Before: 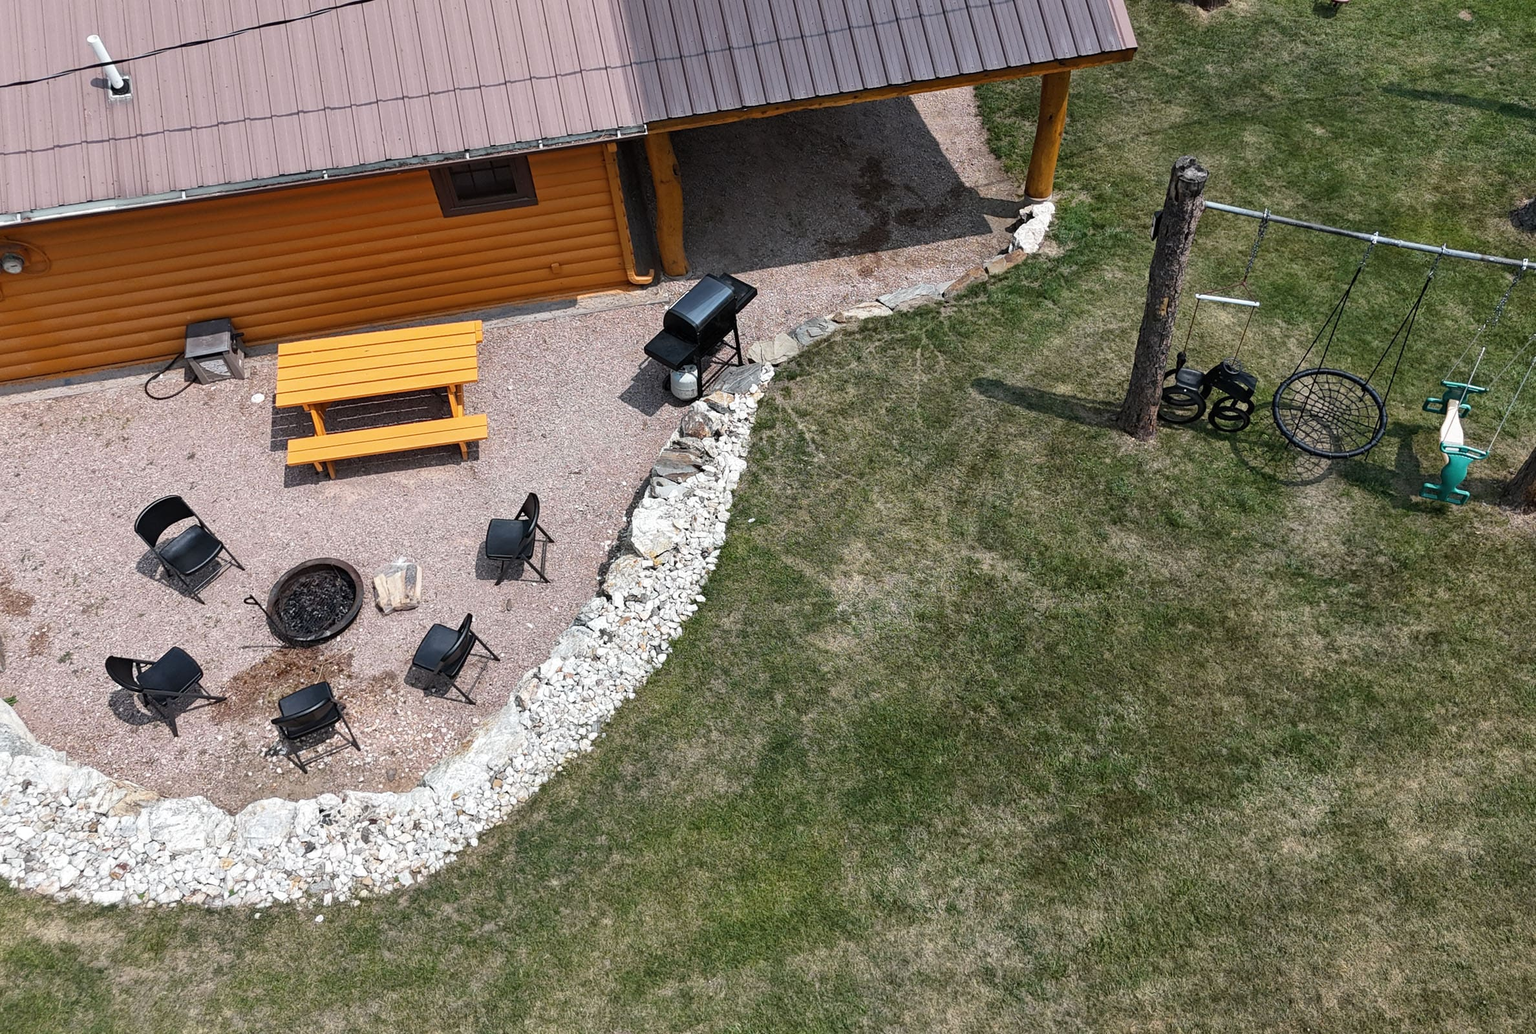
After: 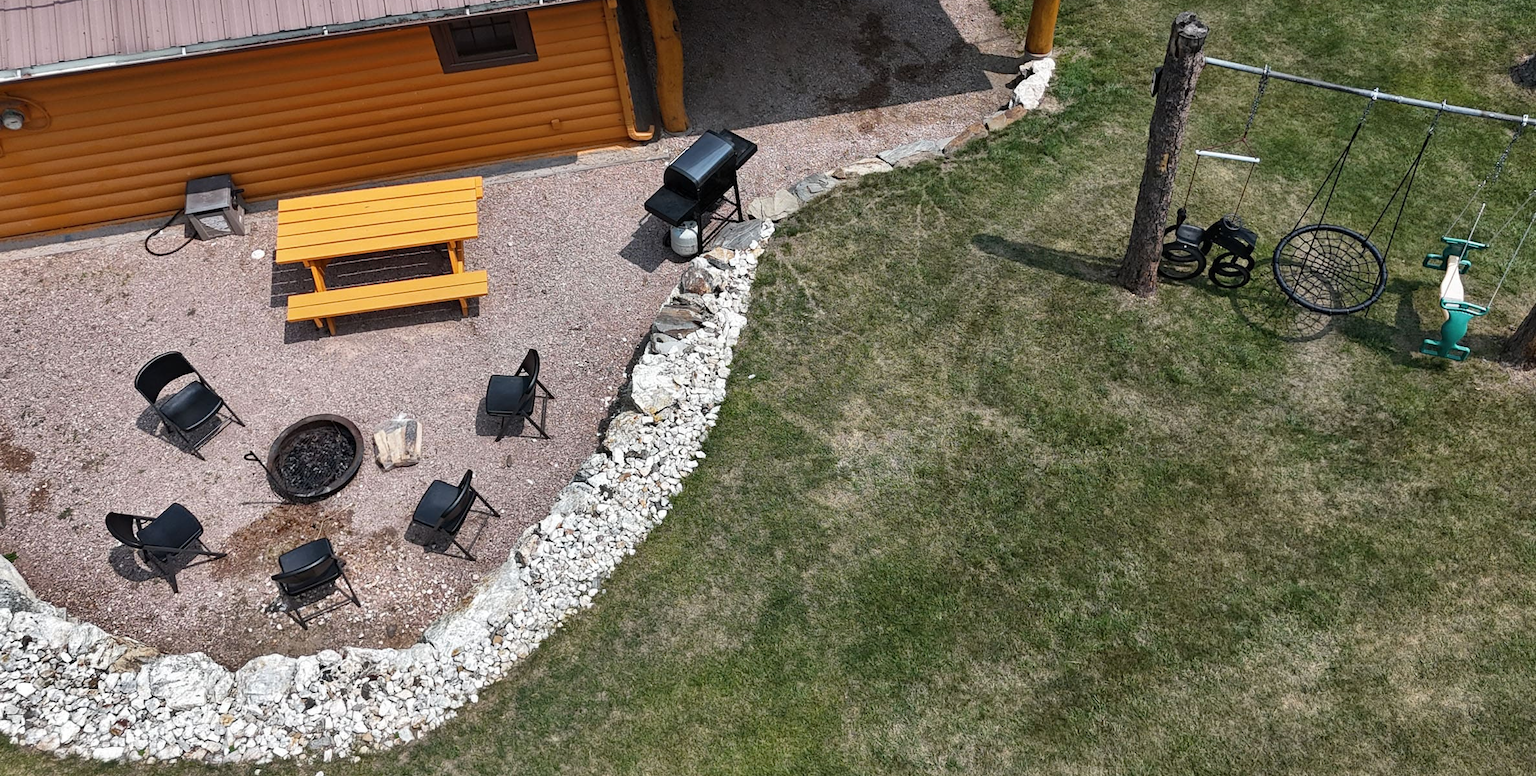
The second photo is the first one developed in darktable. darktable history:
crop: top 13.967%, bottom 10.926%
shadows and highlights: shadows 20.82, highlights -81.13, soften with gaussian
